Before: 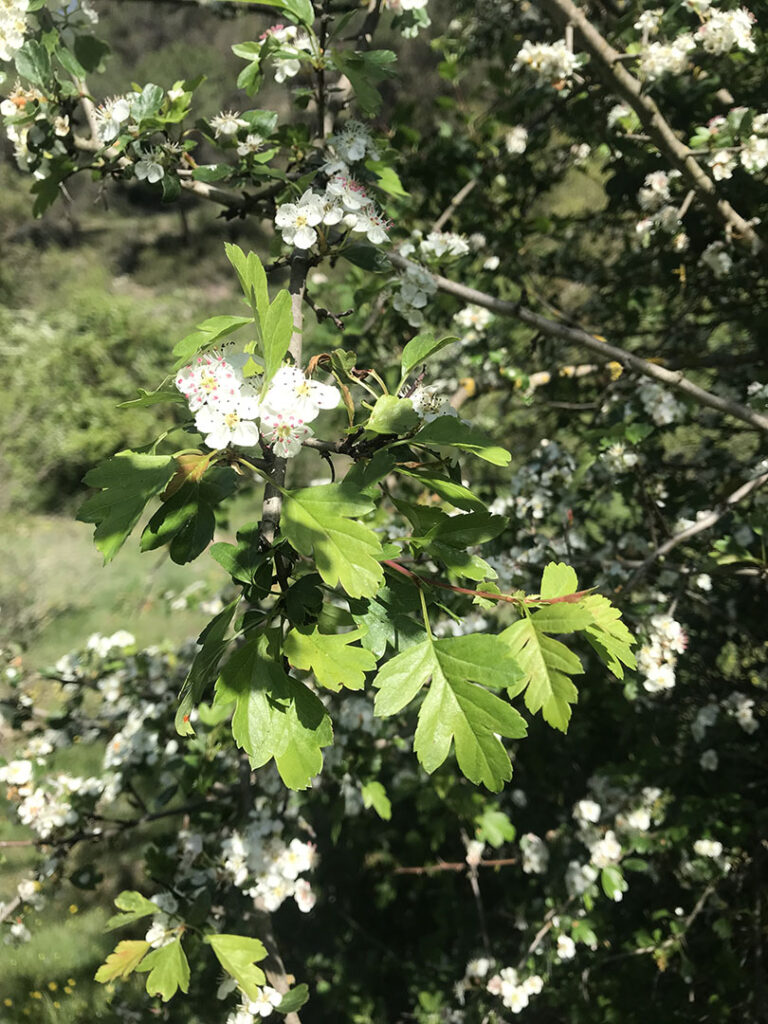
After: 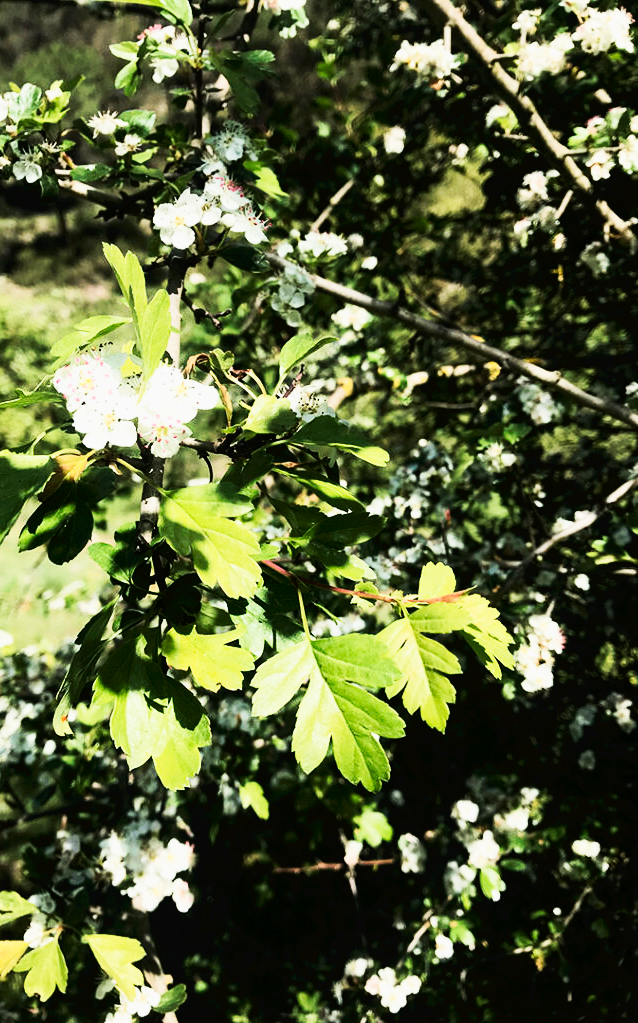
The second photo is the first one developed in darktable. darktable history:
filmic rgb: black relative exposure -16 EV, white relative exposure 5.25 EV, hardness 5.9, contrast 1.254
contrast brightness saturation: contrast 0.218
tone curve: curves: ch0 [(0, 0) (0.003, 0.017) (0.011, 0.018) (0.025, 0.03) (0.044, 0.051) (0.069, 0.075) (0.1, 0.104) (0.136, 0.138) (0.177, 0.183) (0.224, 0.237) (0.277, 0.294) (0.335, 0.361) (0.399, 0.446) (0.468, 0.552) (0.543, 0.66) (0.623, 0.753) (0.709, 0.843) (0.801, 0.912) (0.898, 0.962) (1, 1)], preserve colors none
crop: left 15.902%
velvia: on, module defaults
